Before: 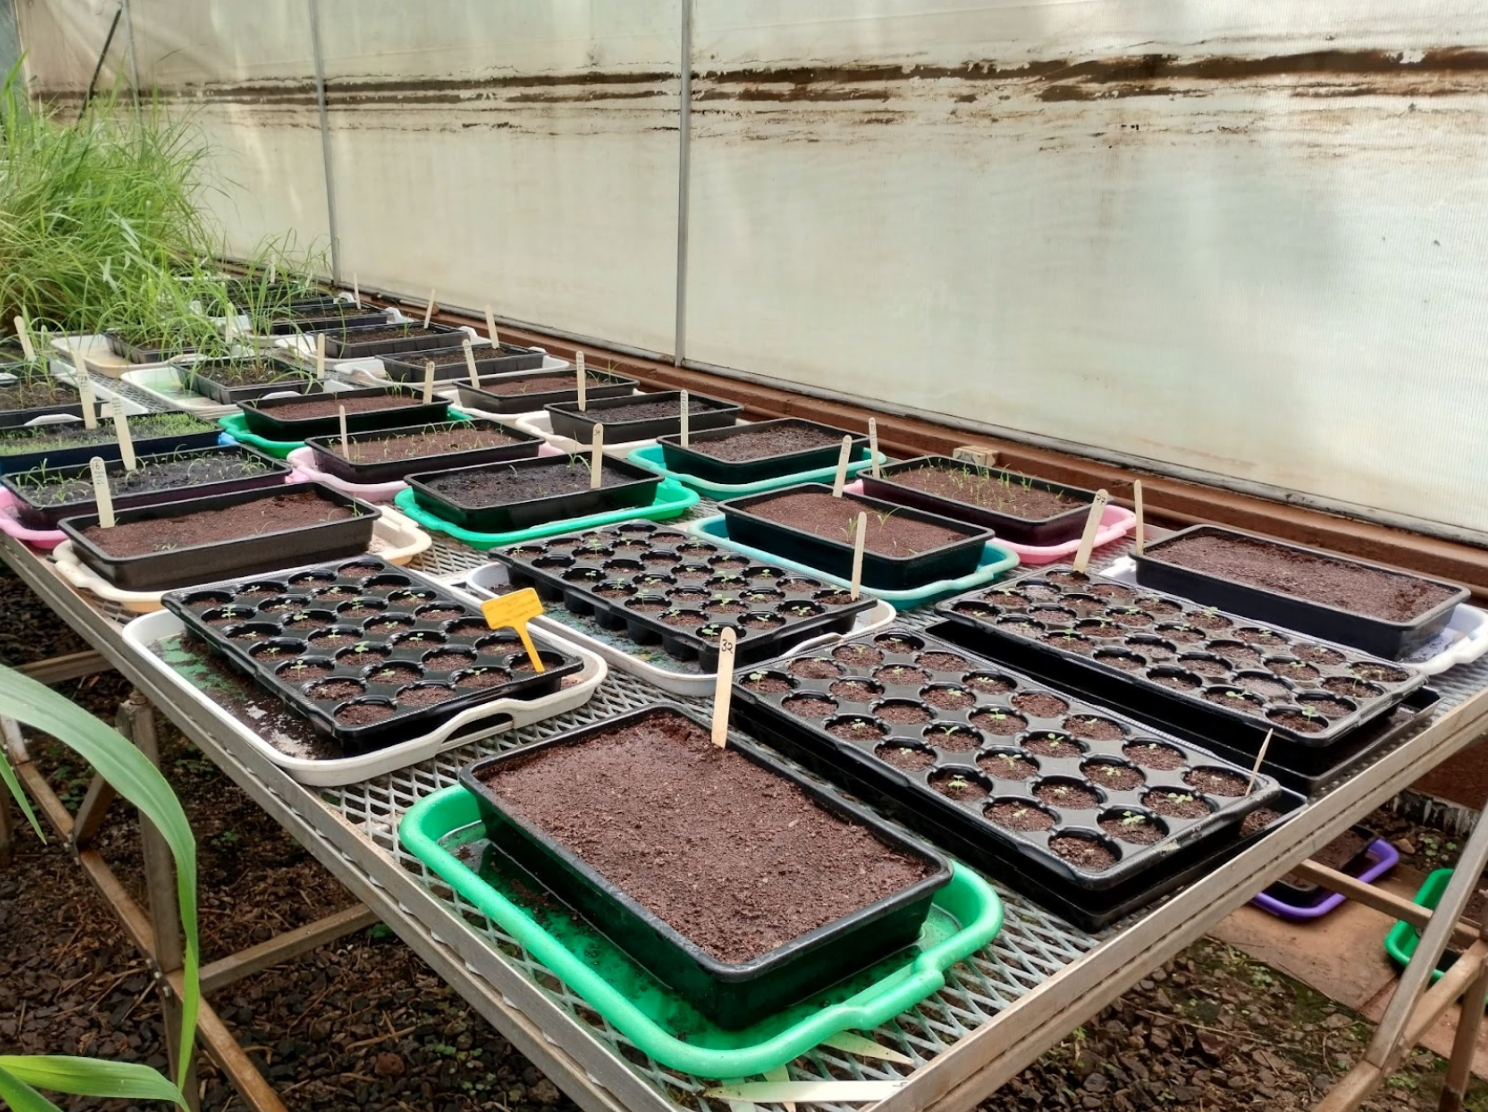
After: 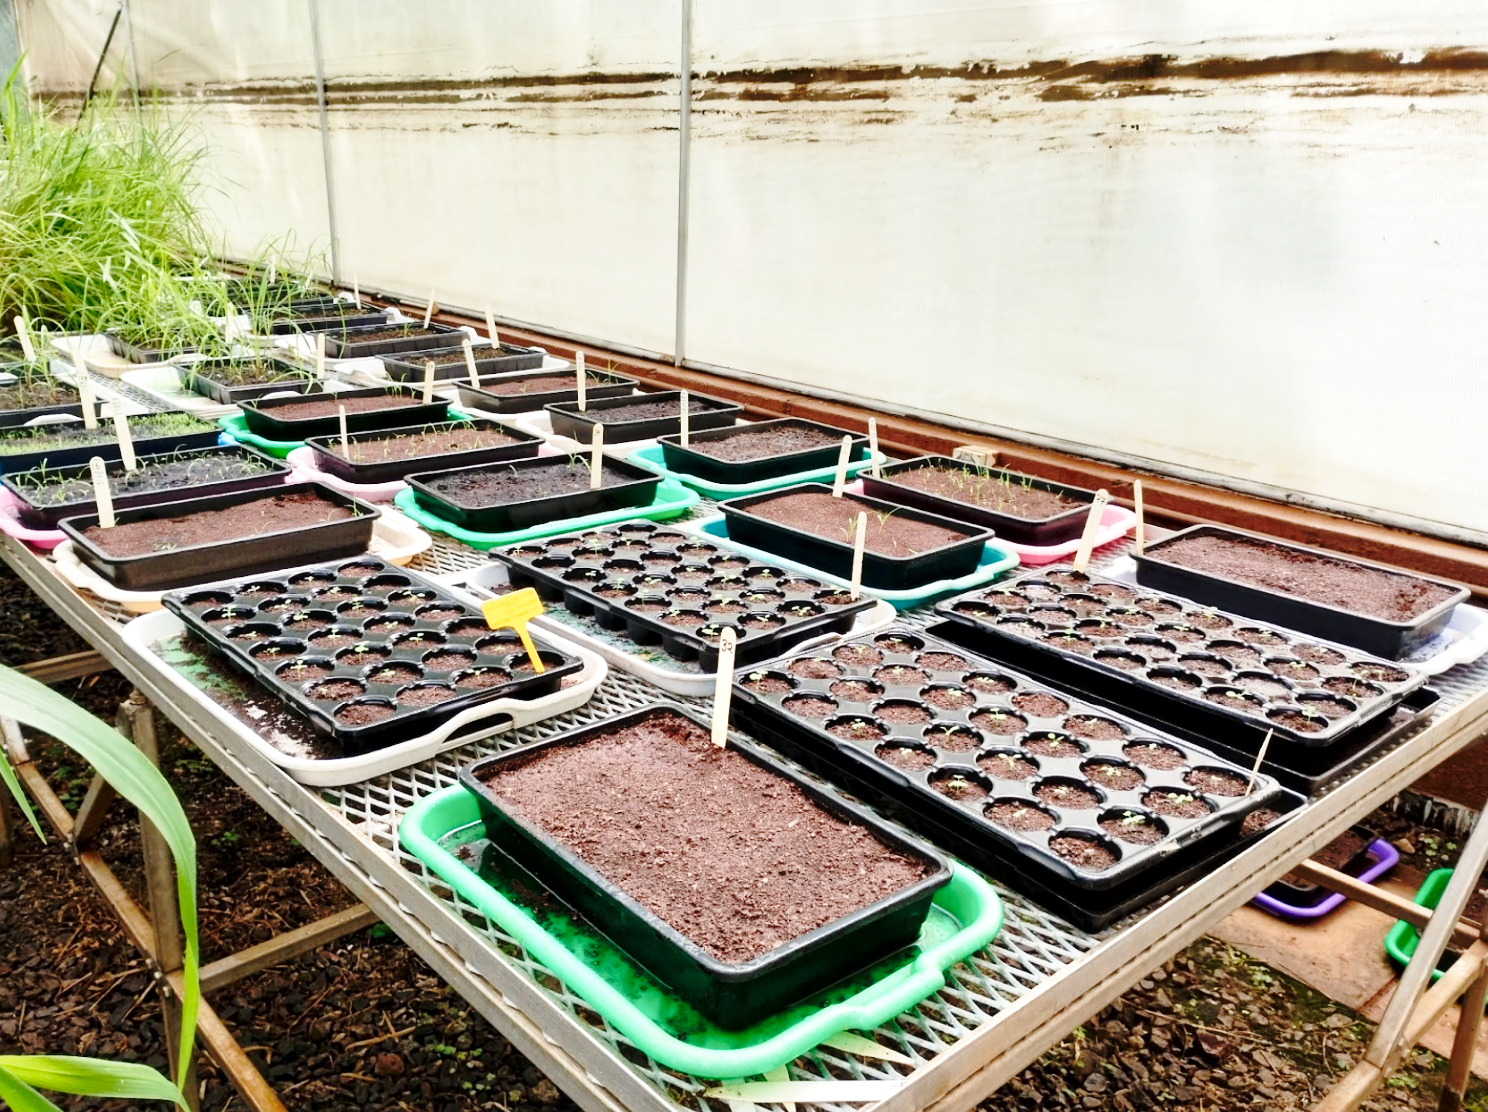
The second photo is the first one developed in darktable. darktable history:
base curve: curves: ch0 [(0, 0) (0.032, 0.037) (0.105, 0.228) (0.435, 0.76) (0.856, 0.983) (1, 1)], preserve colors none
local contrast: mode bilateral grid, contrast 20, coarseness 50, detail 120%, midtone range 0.2
